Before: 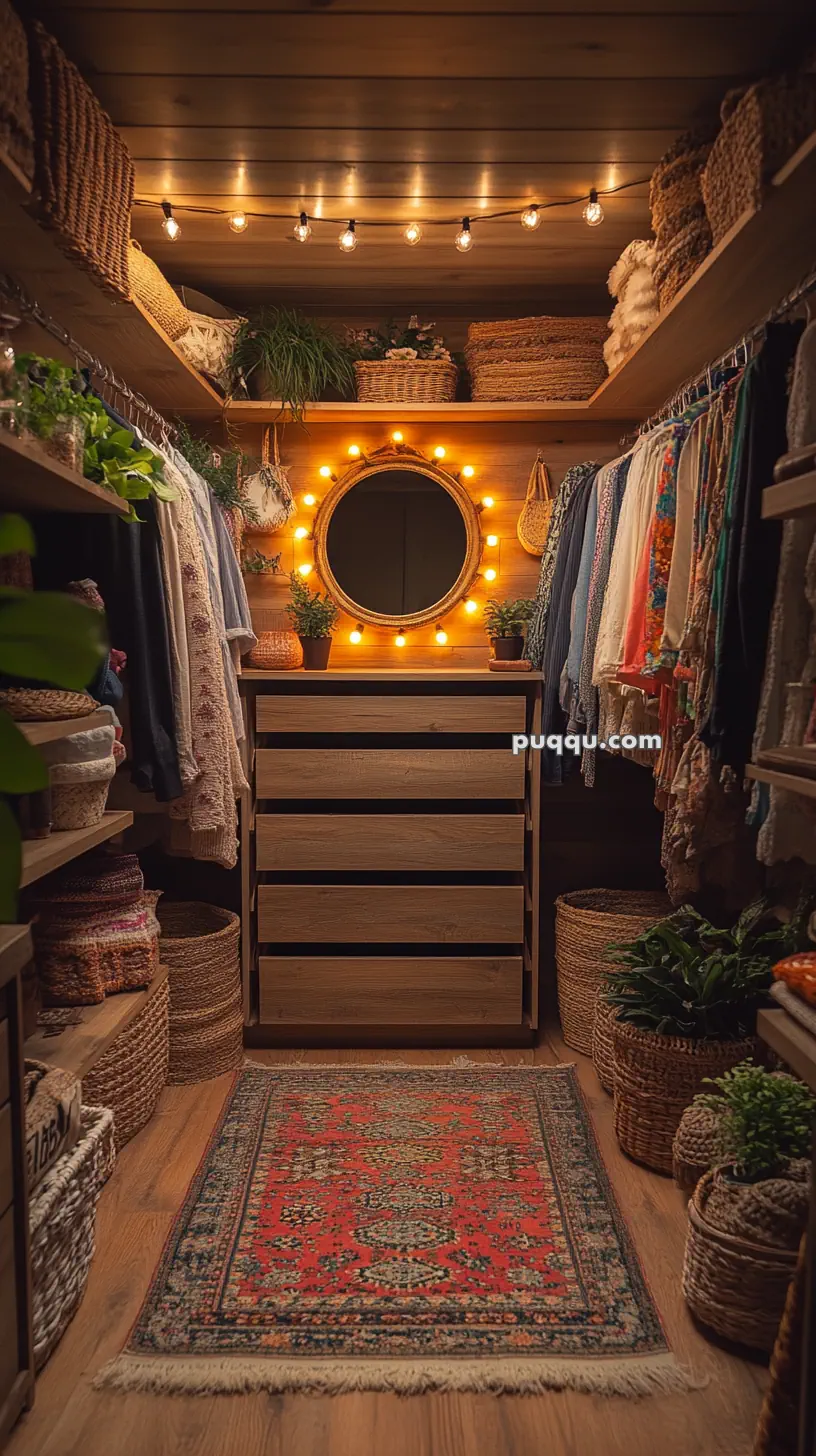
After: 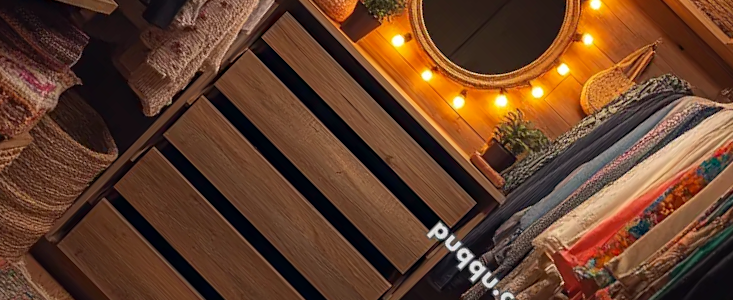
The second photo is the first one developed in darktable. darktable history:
crop and rotate: angle -45.17°, top 16.009%, right 0.963%, bottom 11.609%
haze removal: compatibility mode true, adaptive false
